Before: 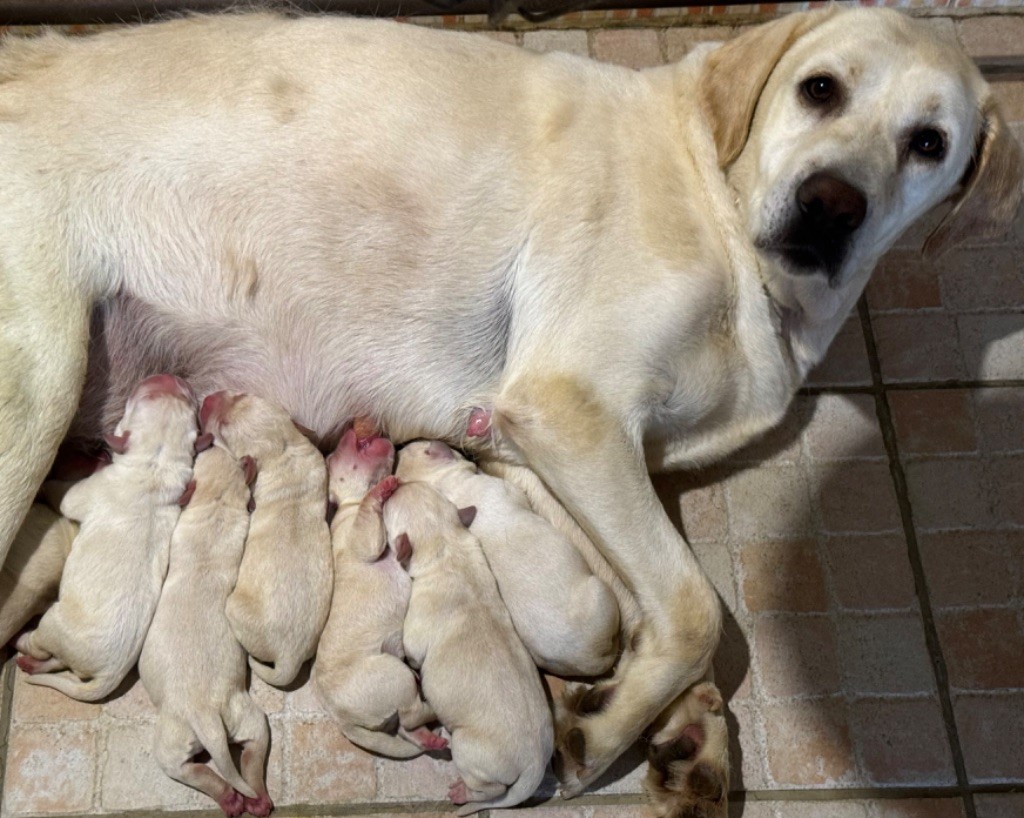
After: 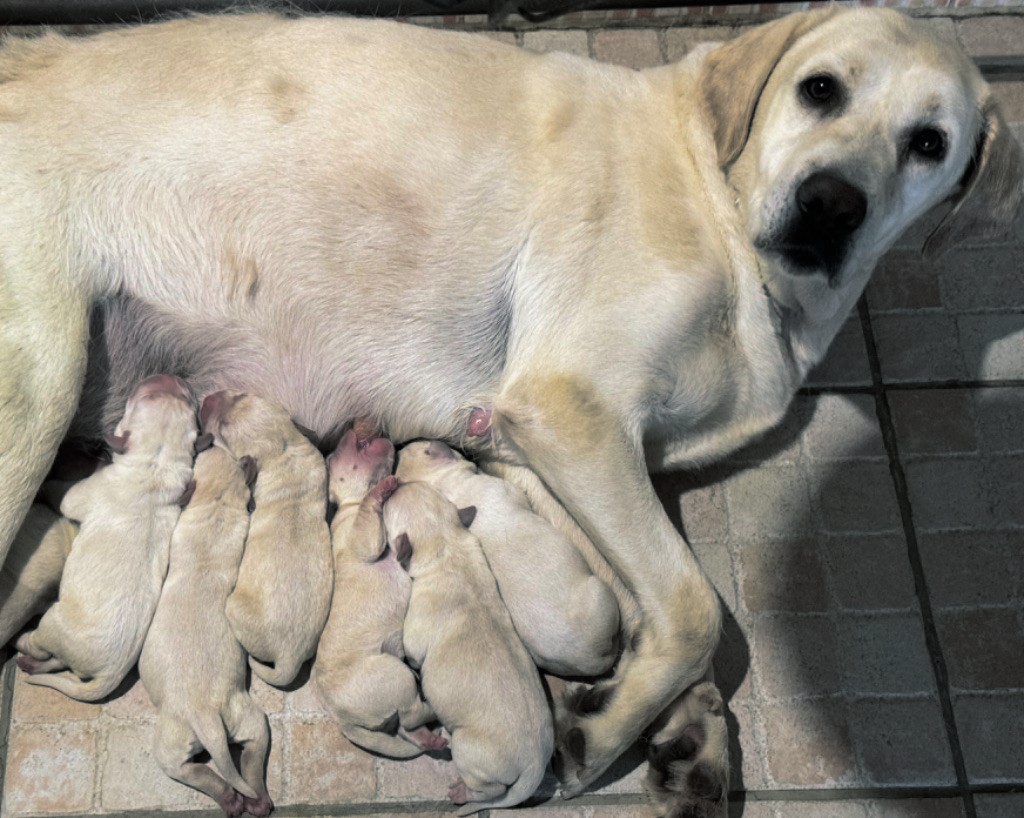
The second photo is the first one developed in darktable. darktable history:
split-toning: shadows › hue 201.6°, shadows › saturation 0.16, highlights › hue 50.4°, highlights › saturation 0.2, balance -49.9
